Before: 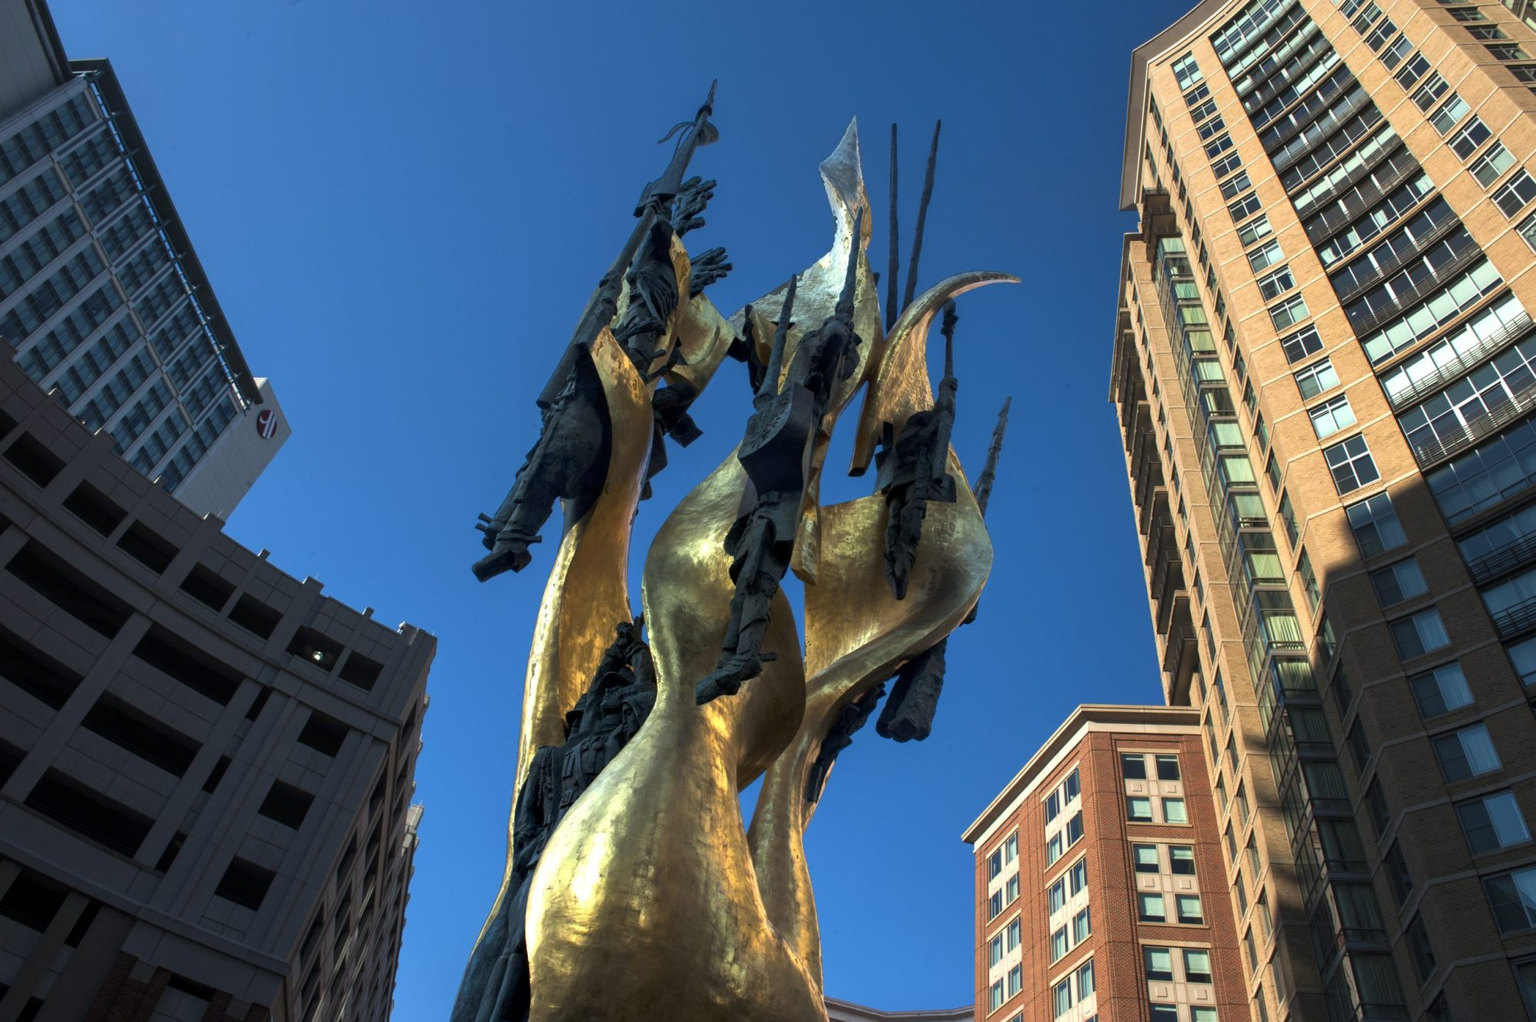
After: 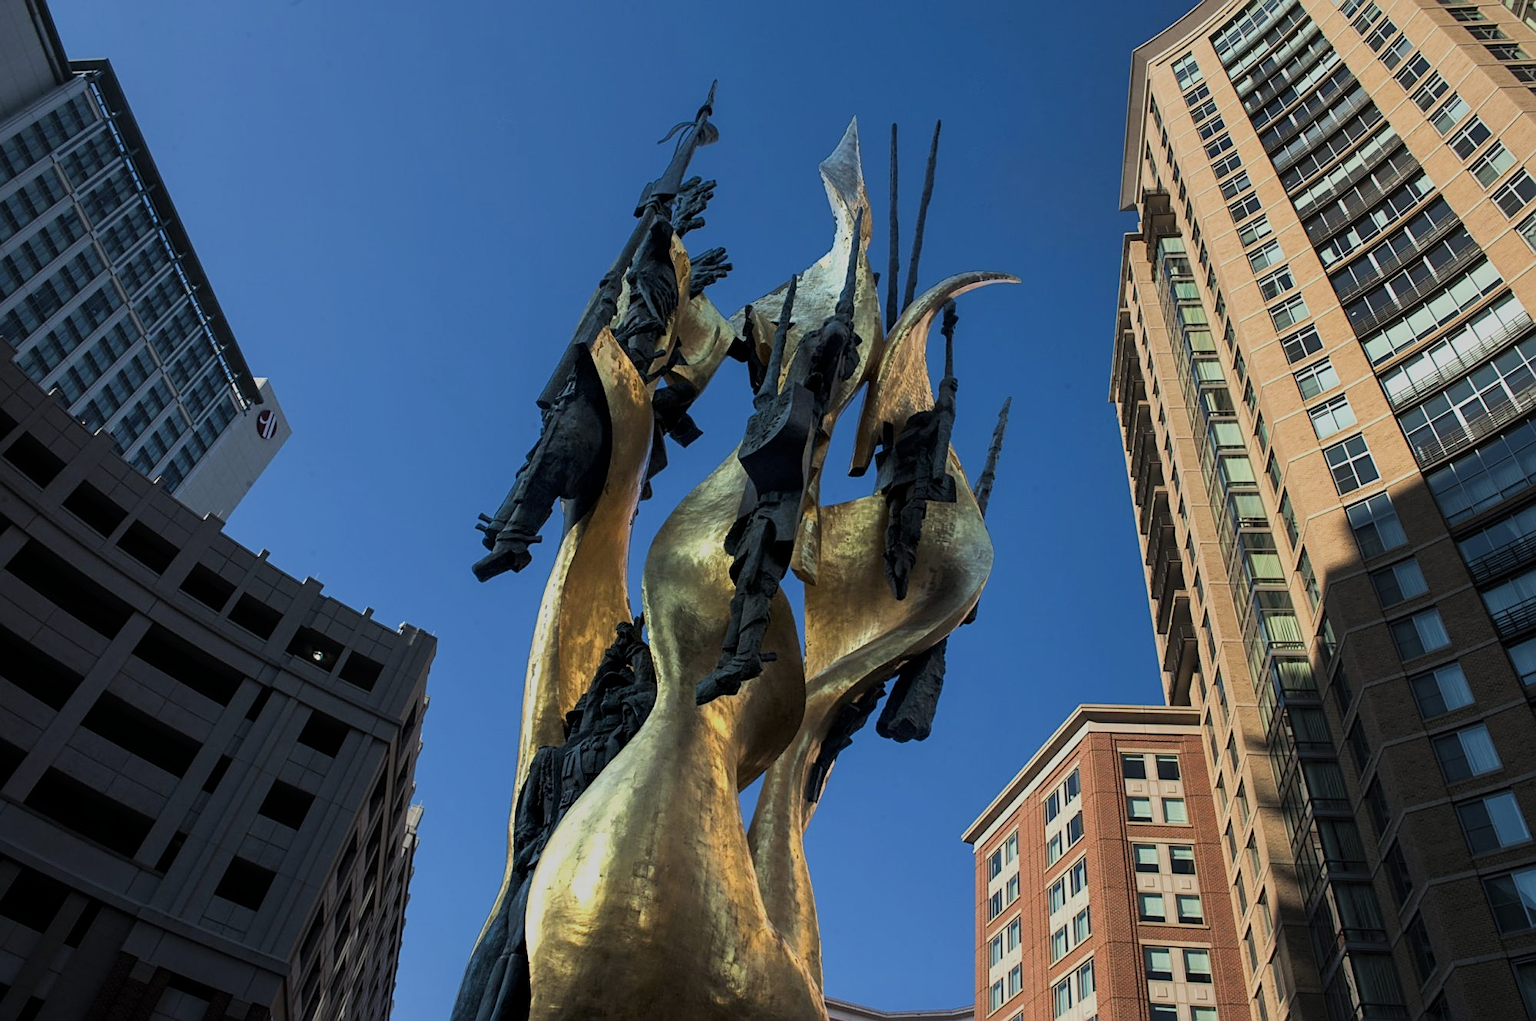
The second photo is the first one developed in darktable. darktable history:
filmic rgb: black relative exposure -6.98 EV, white relative exposure 5.59 EV, hardness 2.86, contrast in shadows safe
sharpen: on, module defaults
